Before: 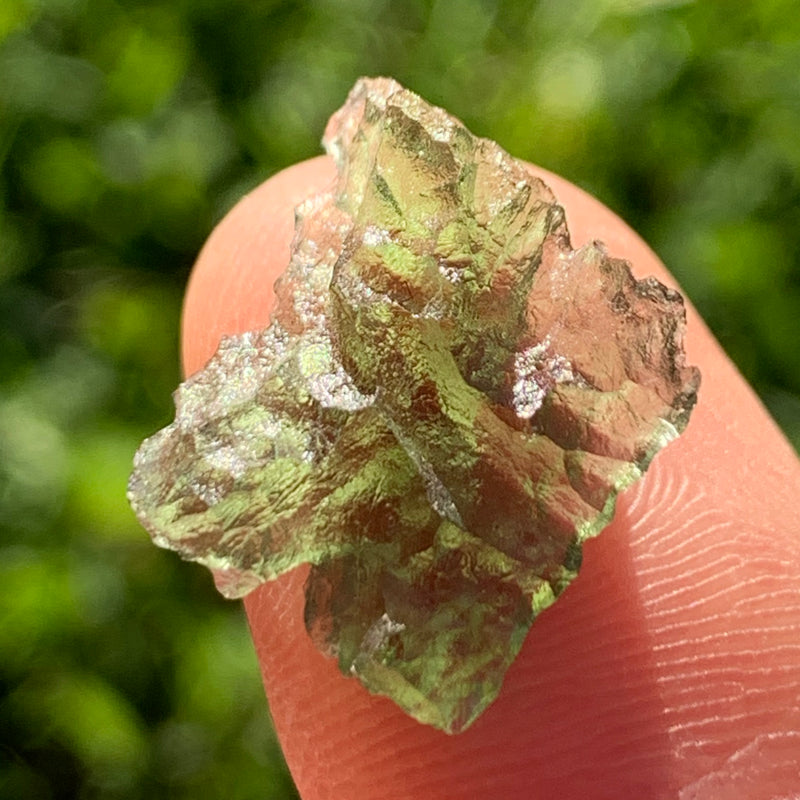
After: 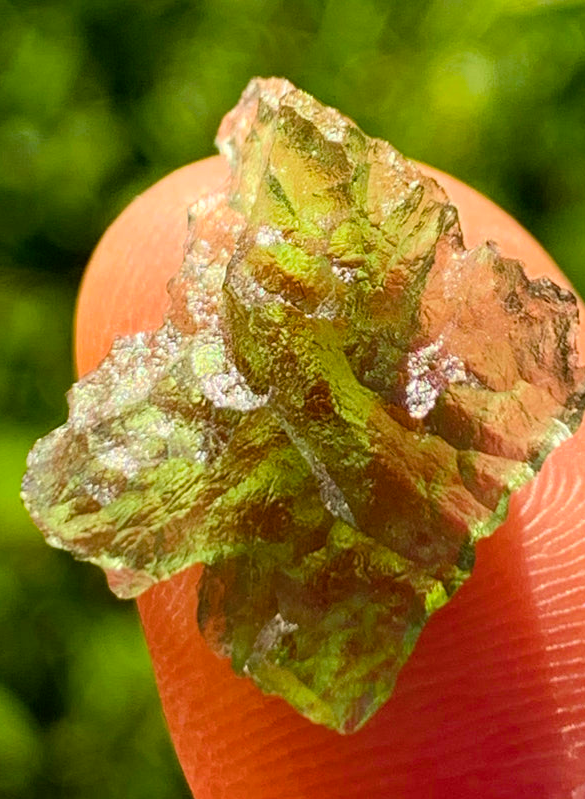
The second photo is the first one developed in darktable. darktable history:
crop: left 13.443%, right 13.31%
color balance rgb: linear chroma grading › global chroma 10%, perceptual saturation grading › global saturation 30%, global vibrance 10%
